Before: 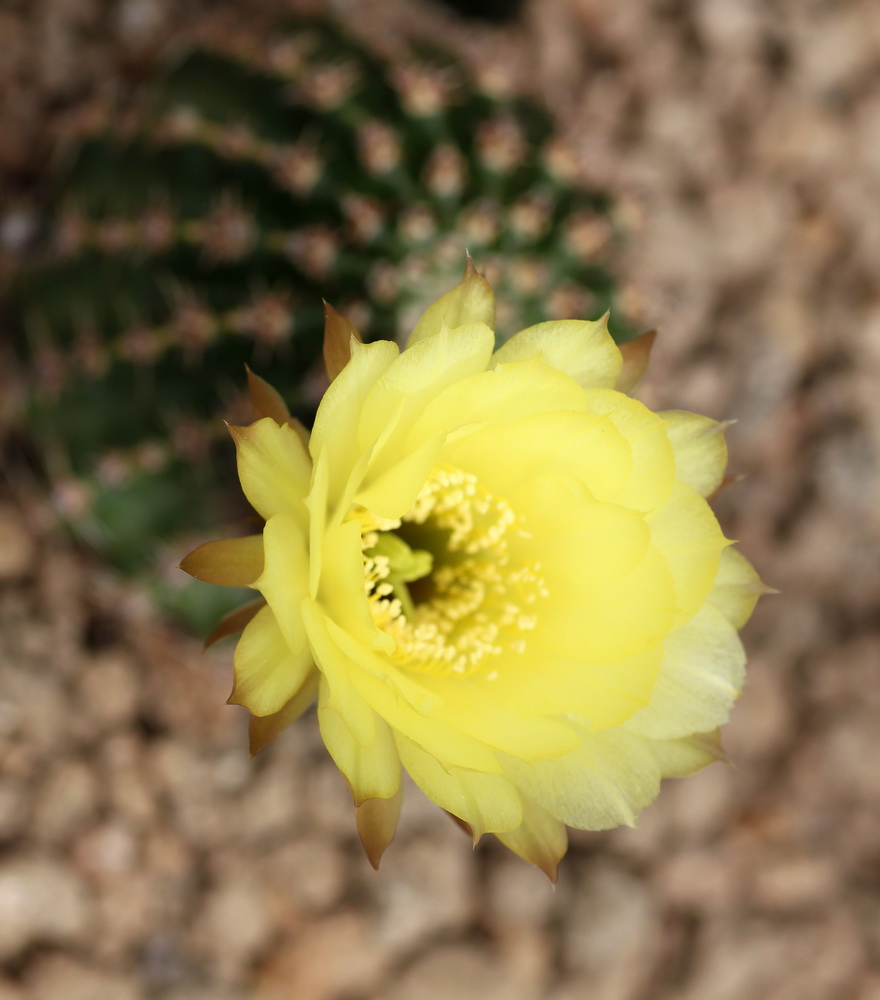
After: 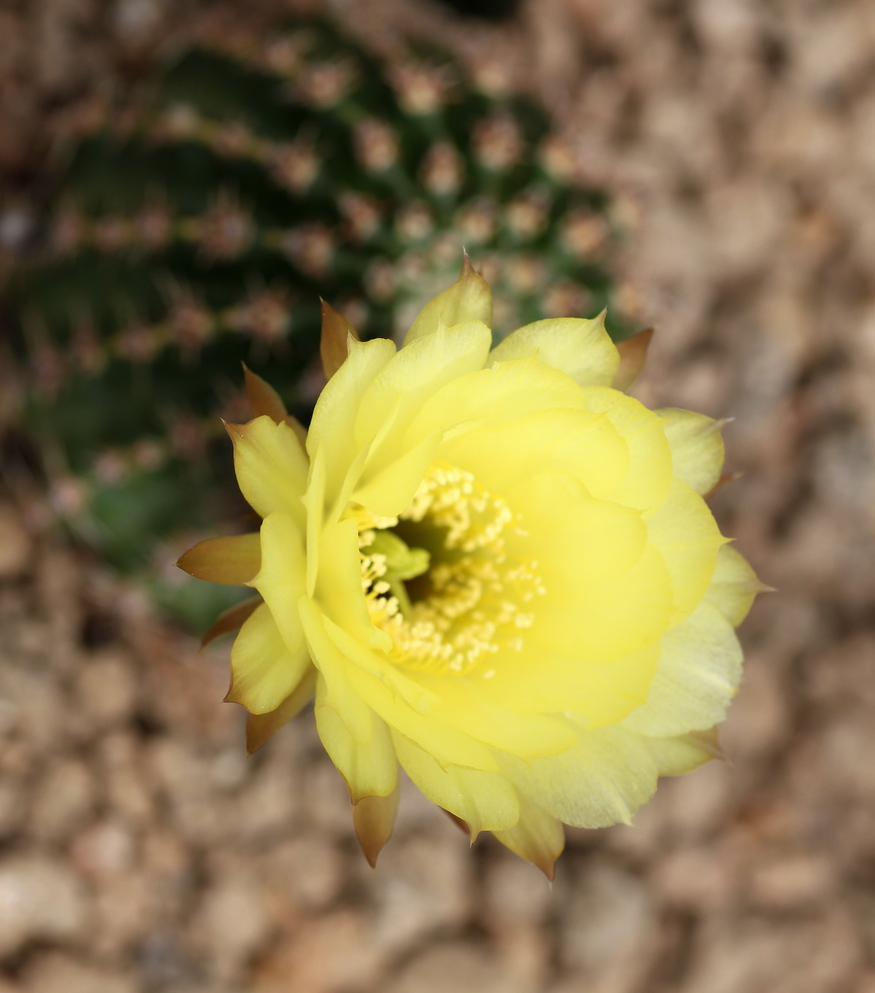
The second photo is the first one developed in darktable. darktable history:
crop and rotate: left 0.564%, top 0.286%, bottom 0.351%
